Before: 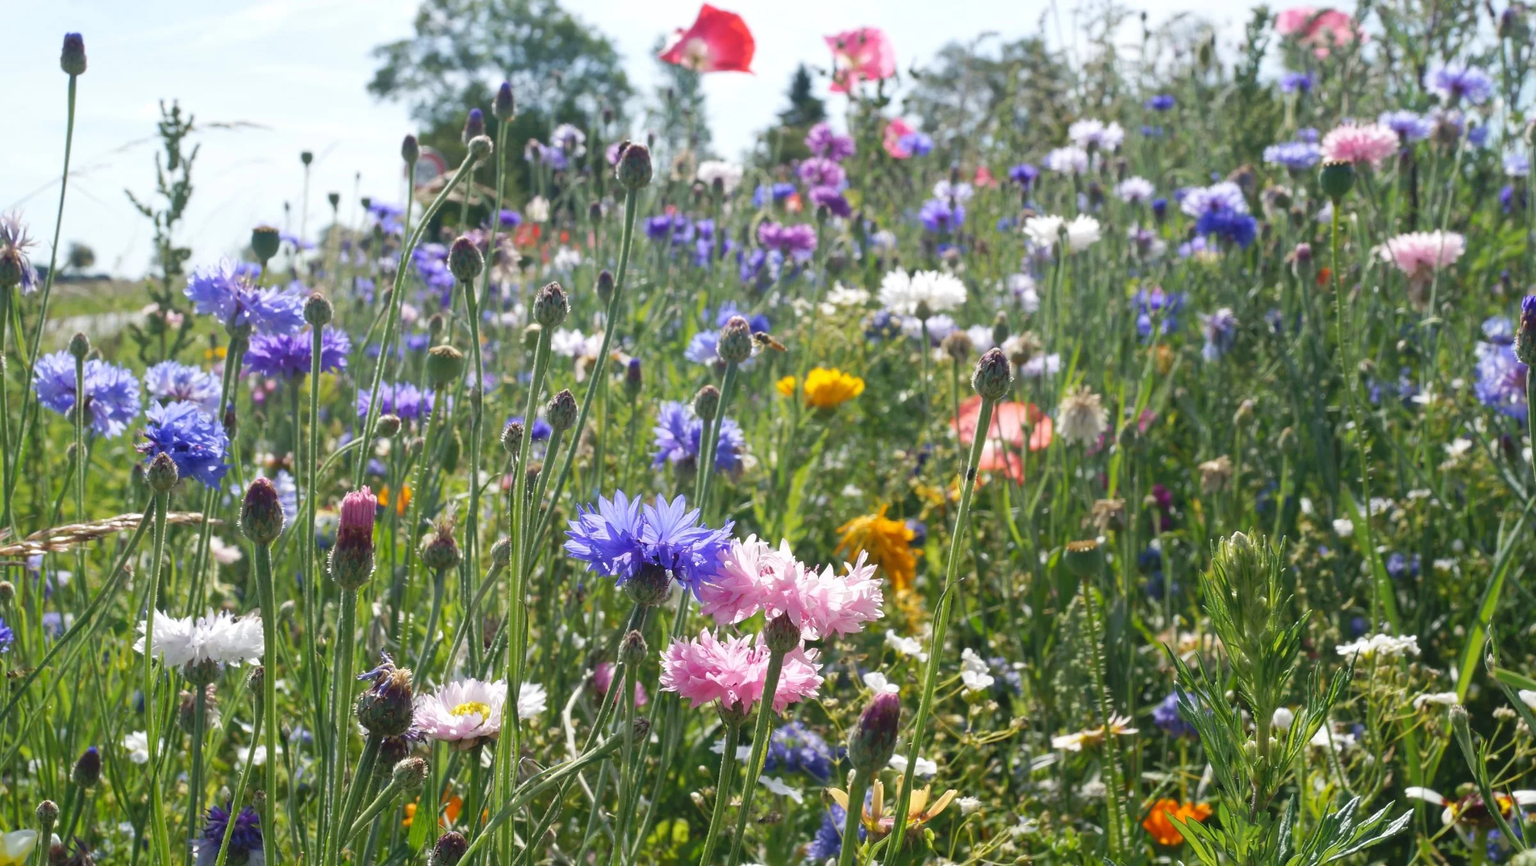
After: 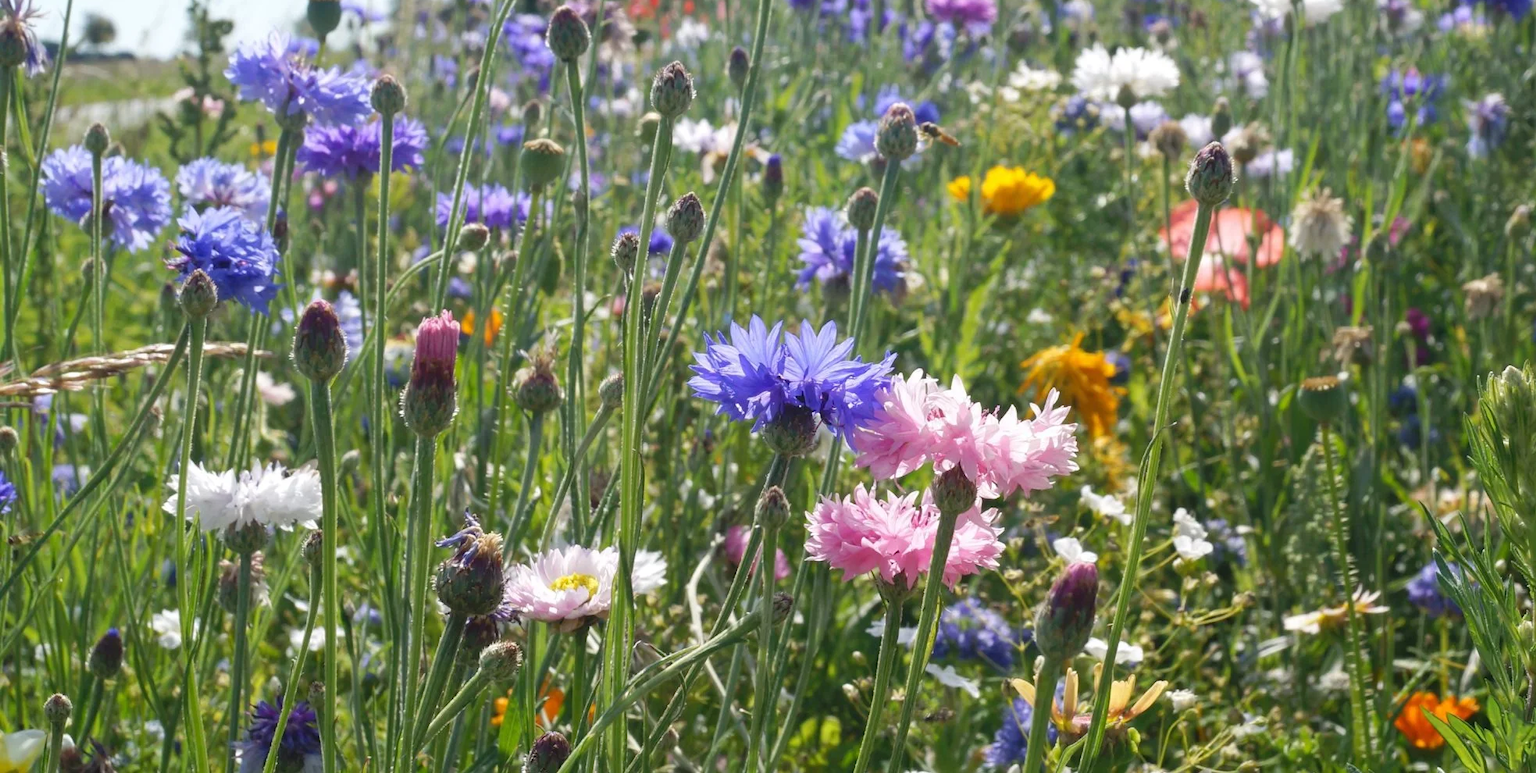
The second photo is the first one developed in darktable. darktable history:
crop: top 26.828%, right 18.022%
